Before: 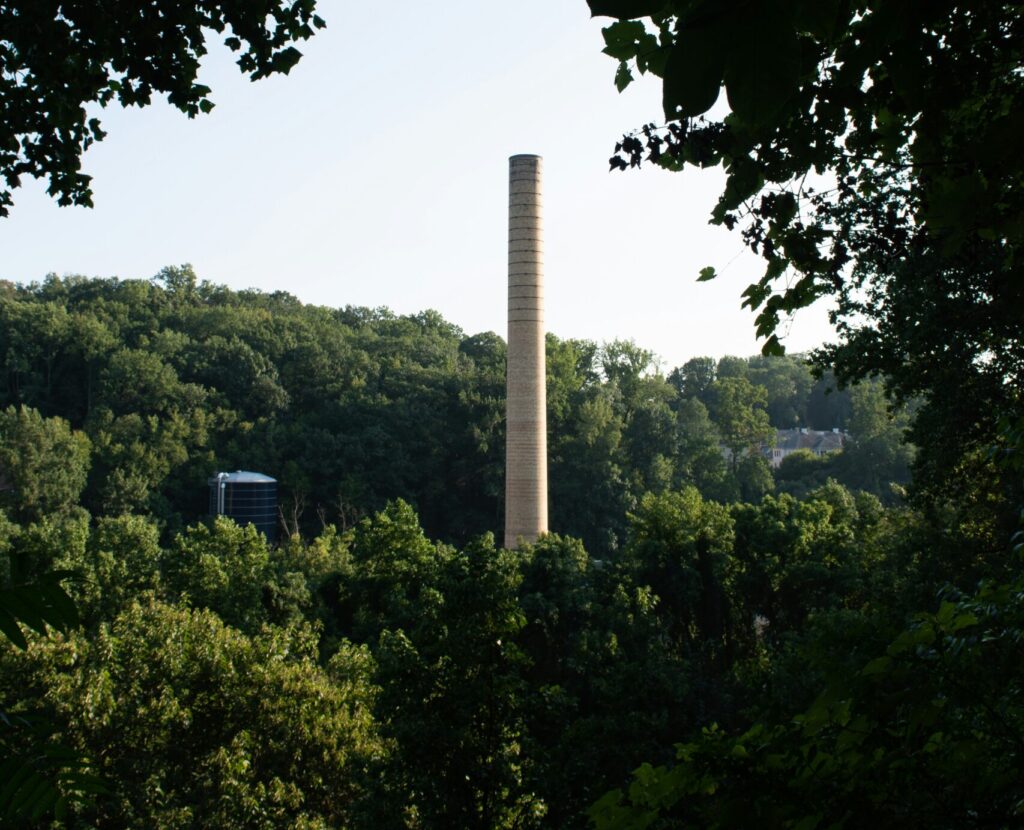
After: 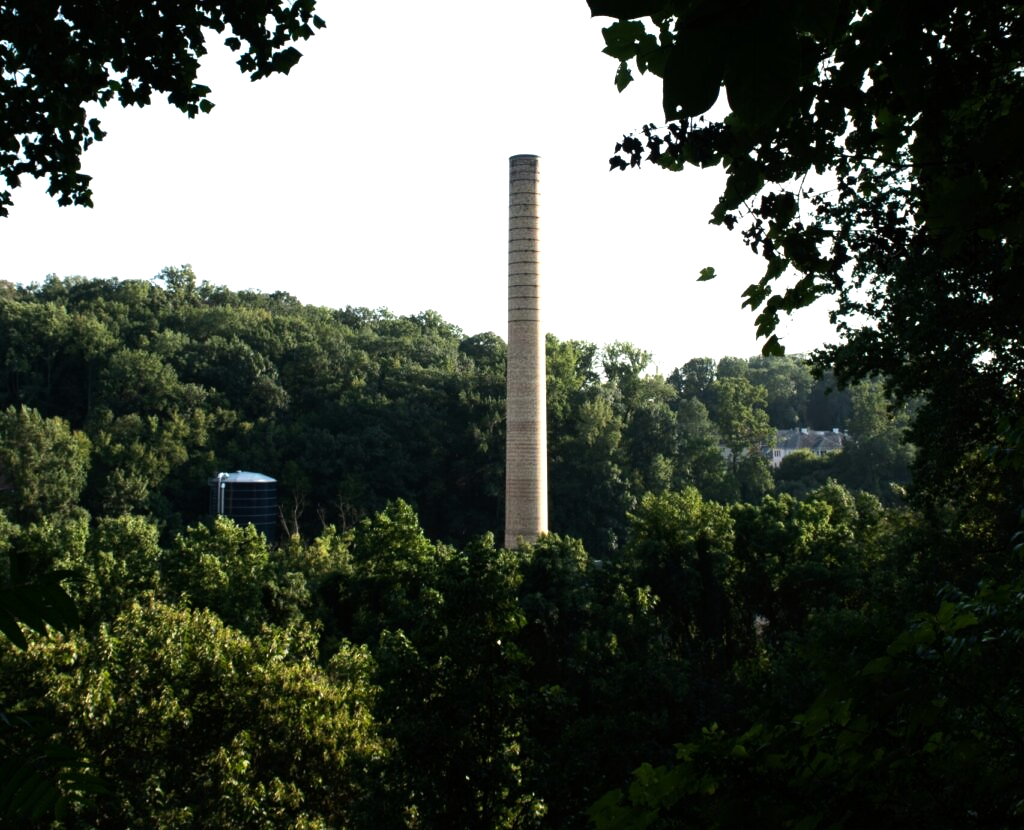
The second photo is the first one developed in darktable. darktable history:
local contrast: mode bilateral grid, contrast 20, coarseness 50, detail 102%, midtone range 0.2
tone equalizer: -8 EV -0.75 EV, -7 EV -0.7 EV, -6 EV -0.6 EV, -5 EV -0.4 EV, -3 EV 0.4 EV, -2 EV 0.6 EV, -1 EV 0.7 EV, +0 EV 0.75 EV, edges refinement/feathering 500, mask exposure compensation -1.57 EV, preserve details no
